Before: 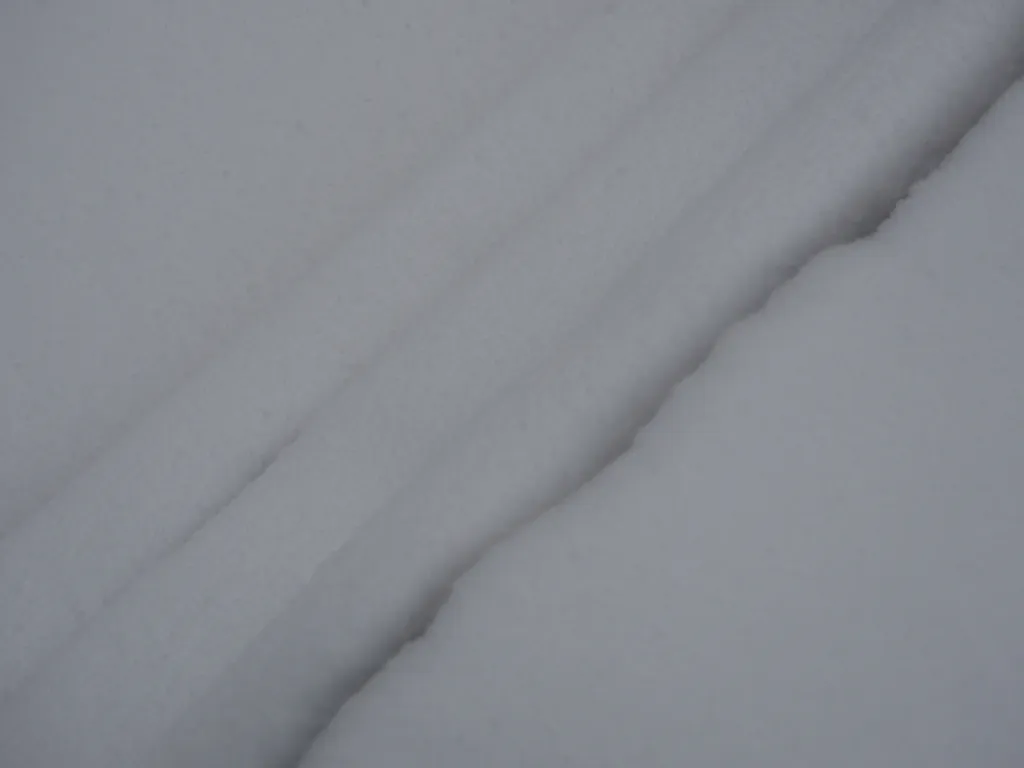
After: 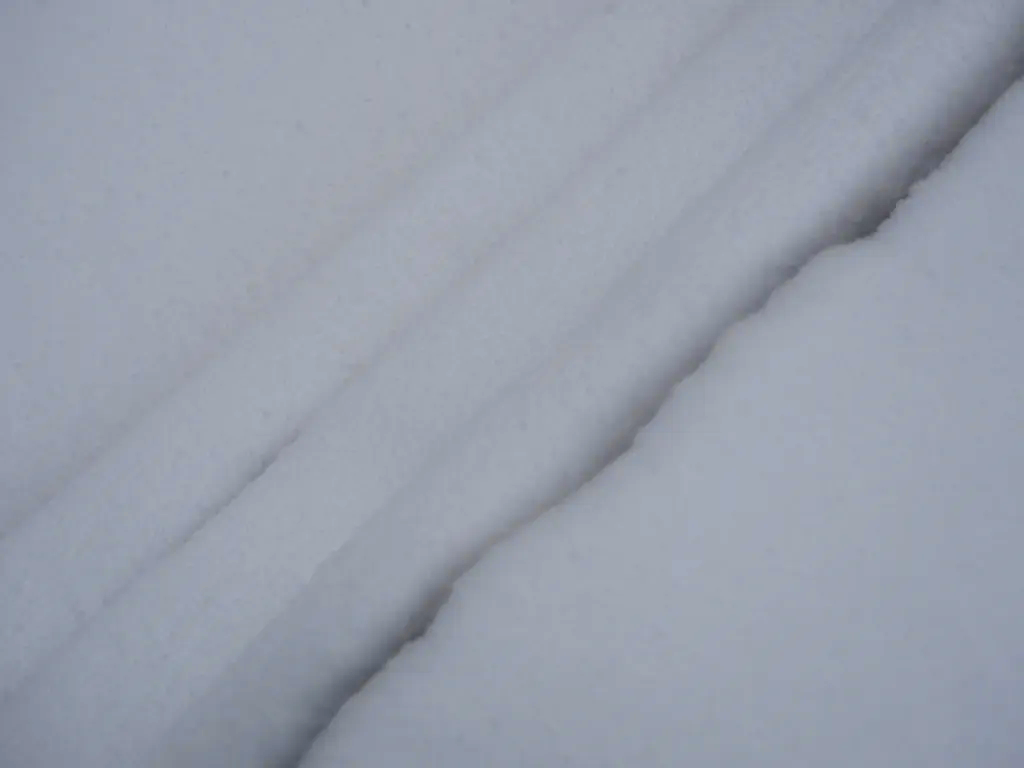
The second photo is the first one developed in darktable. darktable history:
tone curve: curves: ch0 [(0, 0) (0.074, 0.04) (0.157, 0.1) (0.472, 0.515) (0.635, 0.731) (0.768, 0.878) (0.899, 0.969) (1, 1)]; ch1 [(0, 0) (0.08, 0.08) (0.3, 0.3) (0.5, 0.5) (0.539, 0.558) (0.586, 0.658) (0.69, 0.787) (0.92, 0.92) (1, 1)]; ch2 [(0, 0) (0.08, 0.08) (0.3, 0.3) (0.5, 0.5) (0.543, 0.597) (0.597, 0.679) (0.92, 0.92) (1, 1)], color space Lab, independent channels, preserve colors none
